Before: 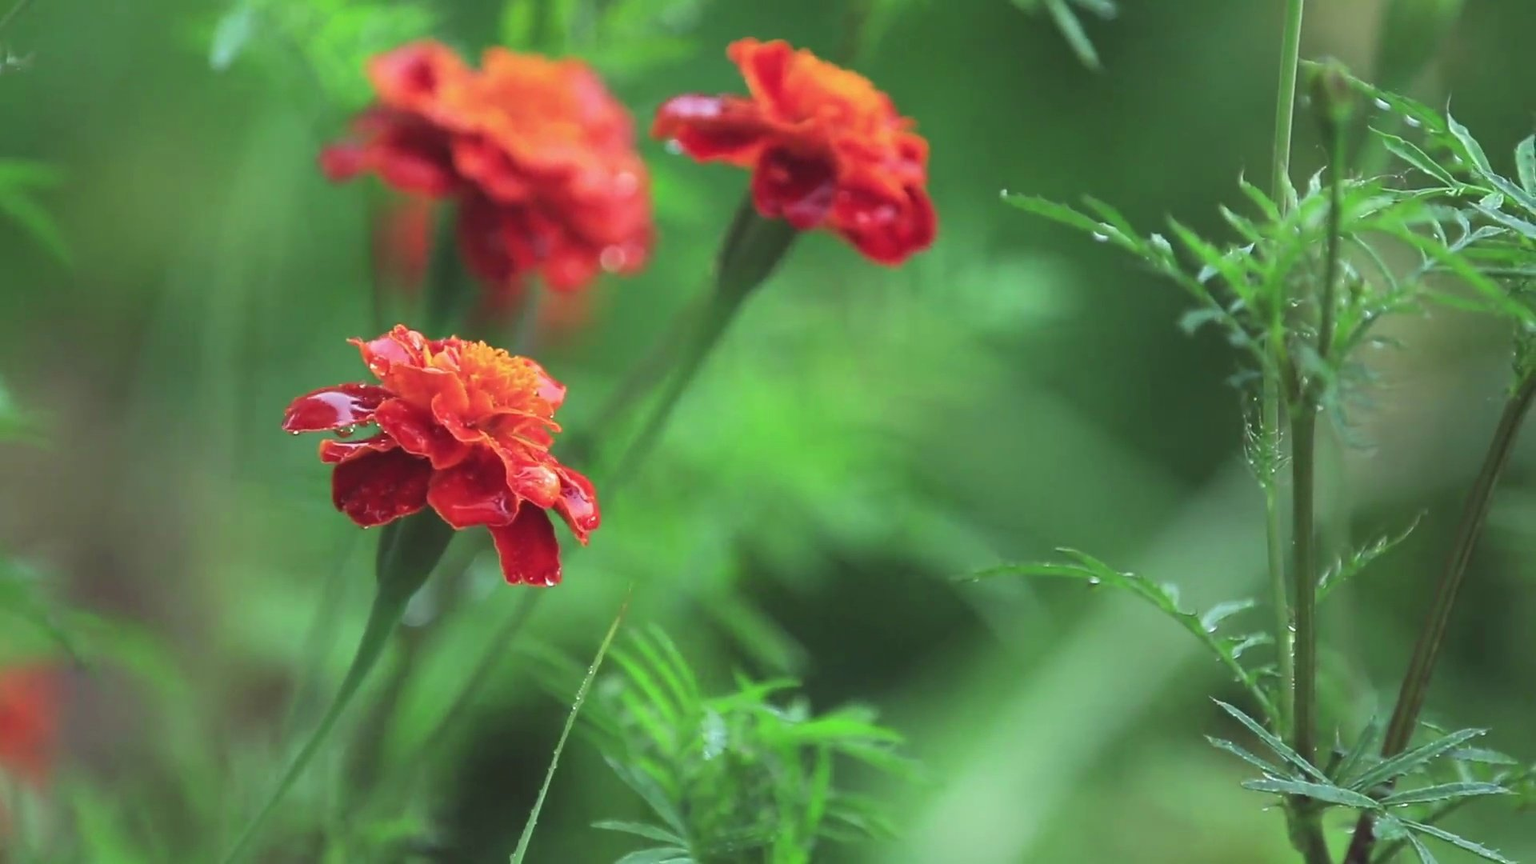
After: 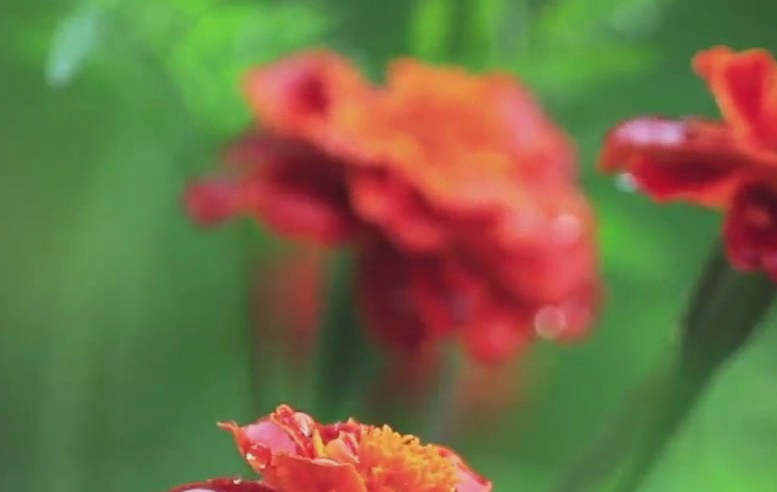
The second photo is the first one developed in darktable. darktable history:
exposure: exposure -0.177 EV, compensate highlight preservation false
crop and rotate: left 11.259%, top 0.096%, right 48.259%, bottom 54.325%
